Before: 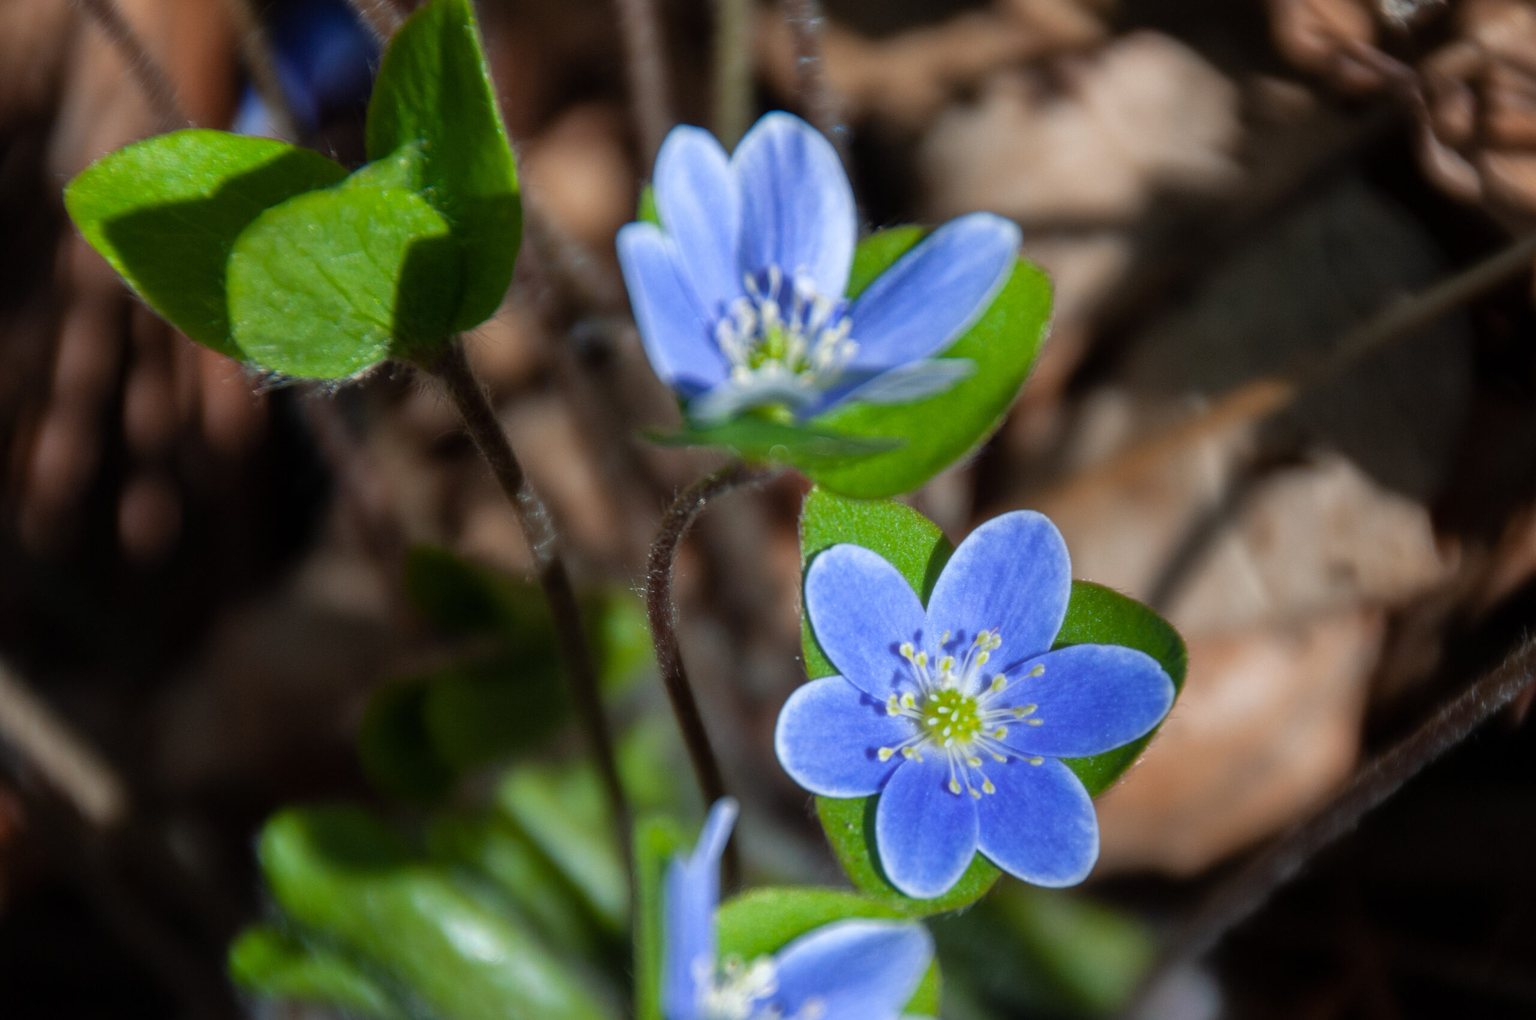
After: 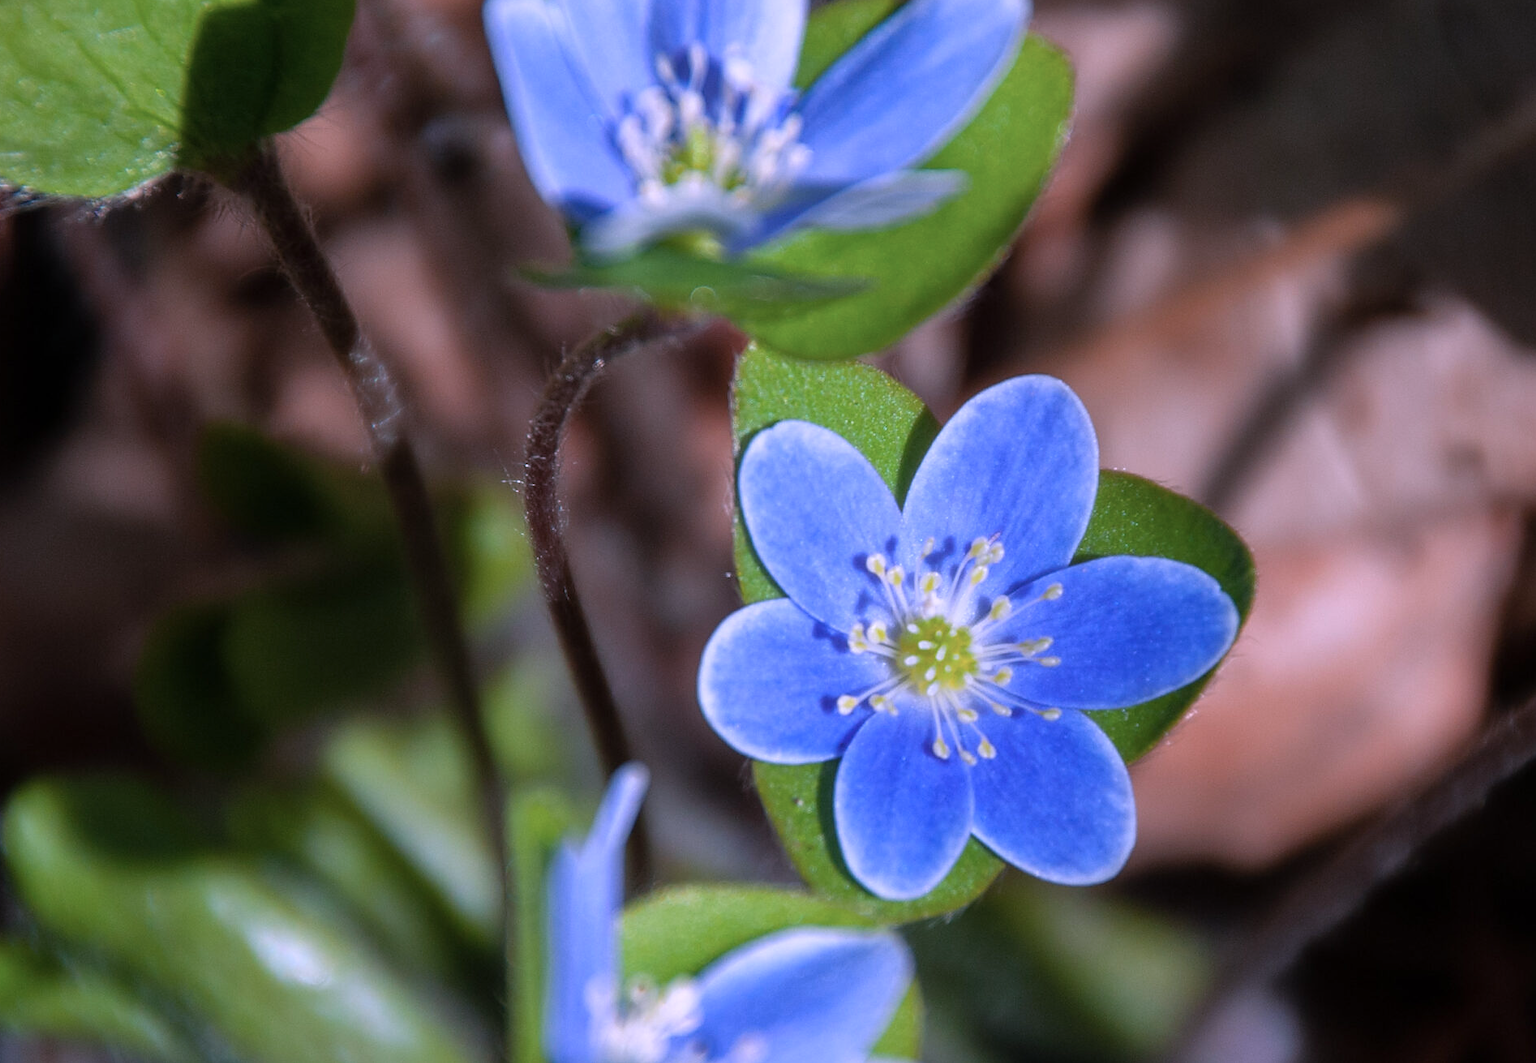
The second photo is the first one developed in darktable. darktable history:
sharpen: radius 1.864, amount 0.398, threshold 1.271
crop: left 16.871%, top 22.857%, right 9.116%
color correction: highlights a* 15.03, highlights b* -25.07
